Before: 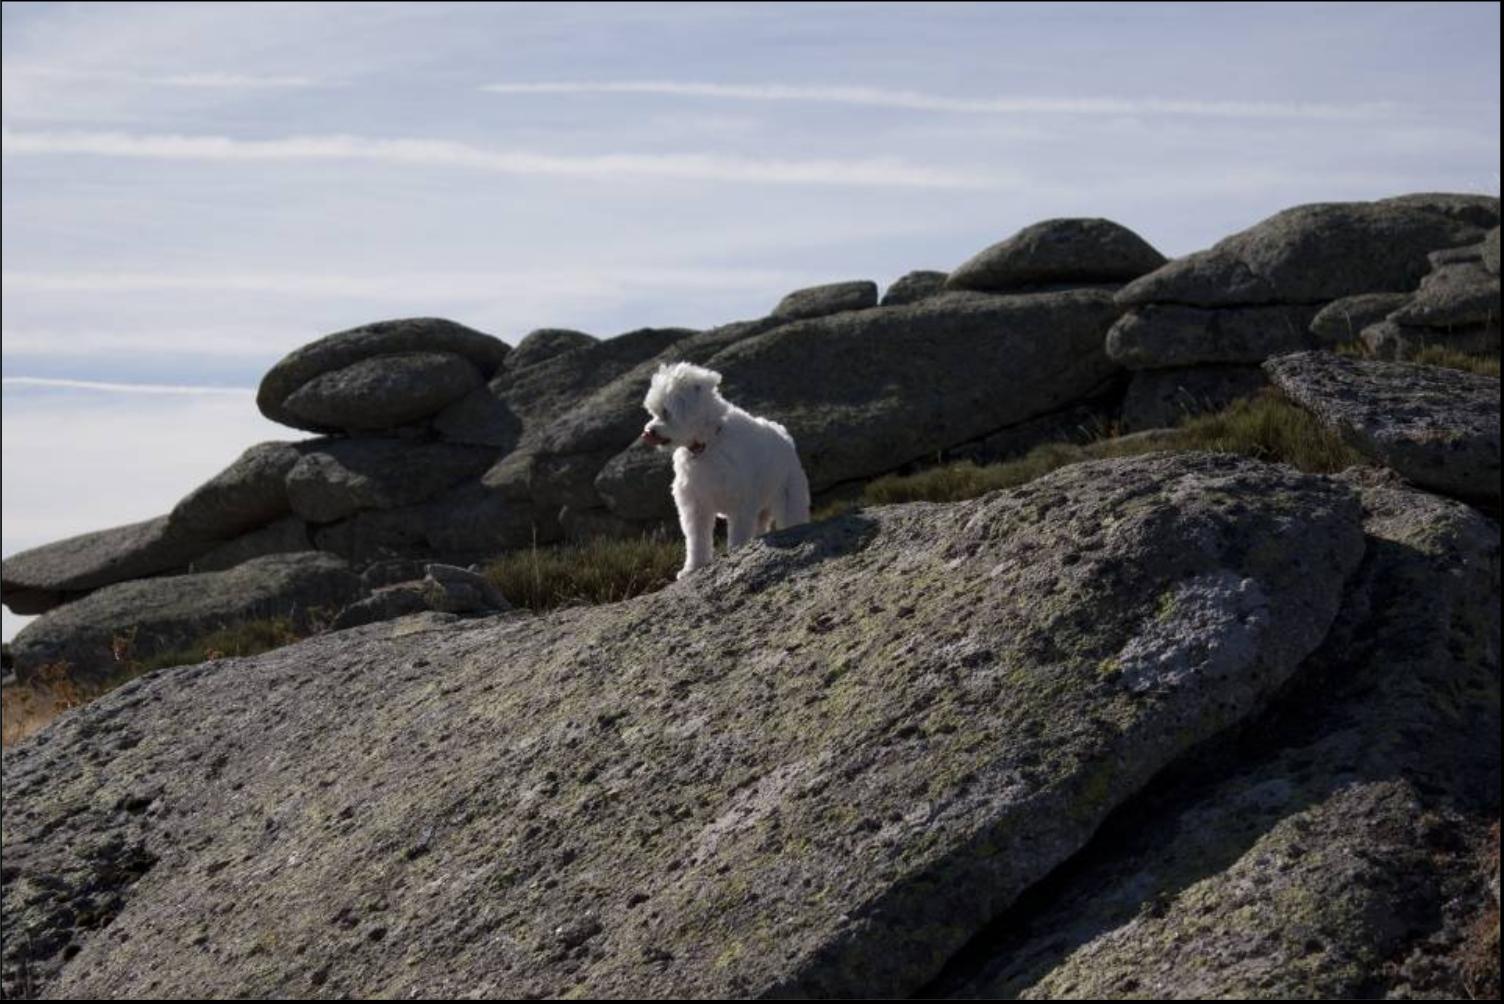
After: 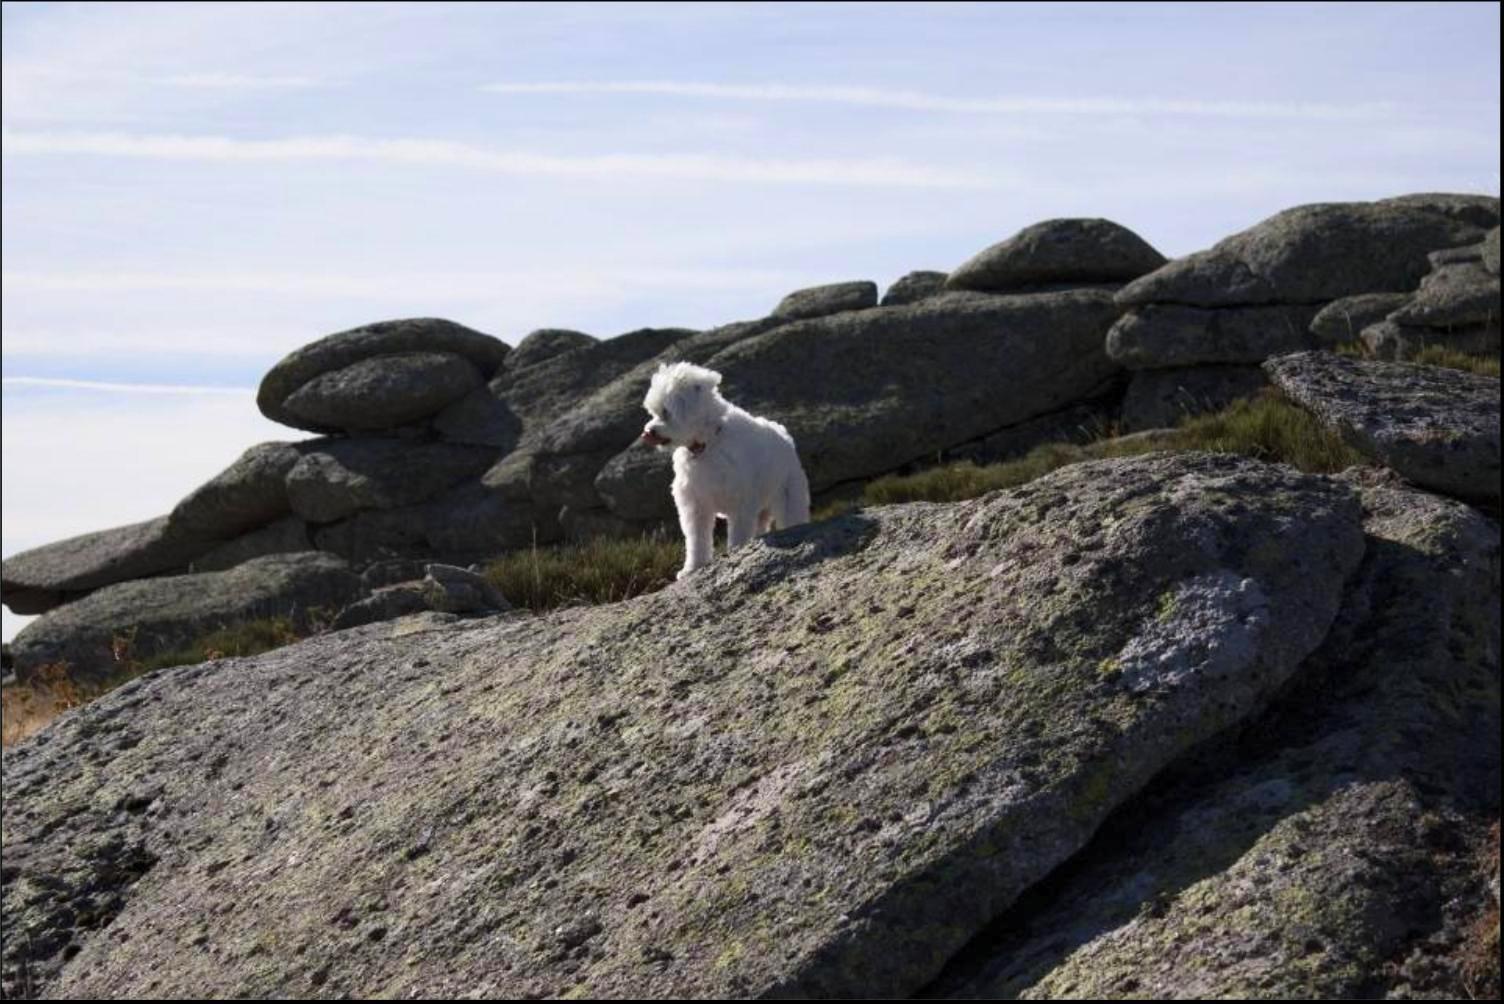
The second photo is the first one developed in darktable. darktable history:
contrast brightness saturation: contrast 0.199, brightness 0.166, saturation 0.223
